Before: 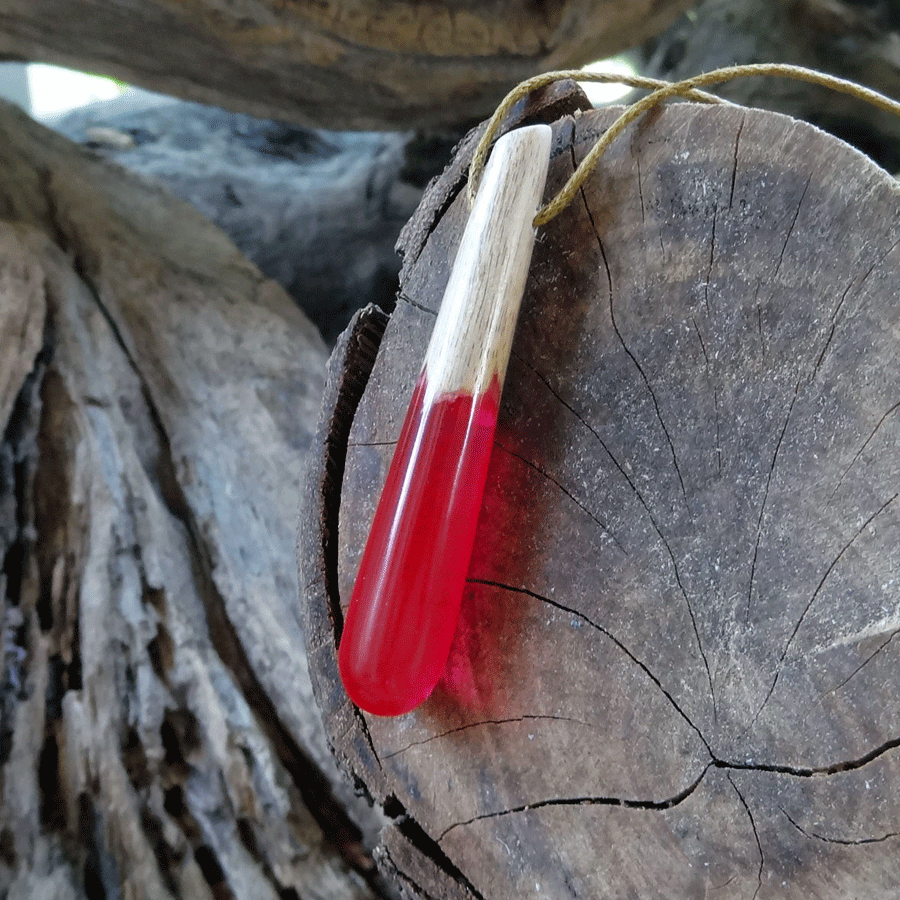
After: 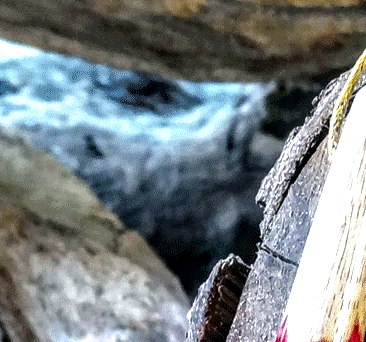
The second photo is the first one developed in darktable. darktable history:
color balance rgb: linear chroma grading › global chroma 15.611%, perceptual saturation grading › global saturation 14.825%, perceptual brilliance grading › global brilliance 29.641%, global vibrance 20%
crop: left 15.495%, top 5.449%, right 43.832%, bottom 56.462%
local contrast: highlights 21%, detail 197%
